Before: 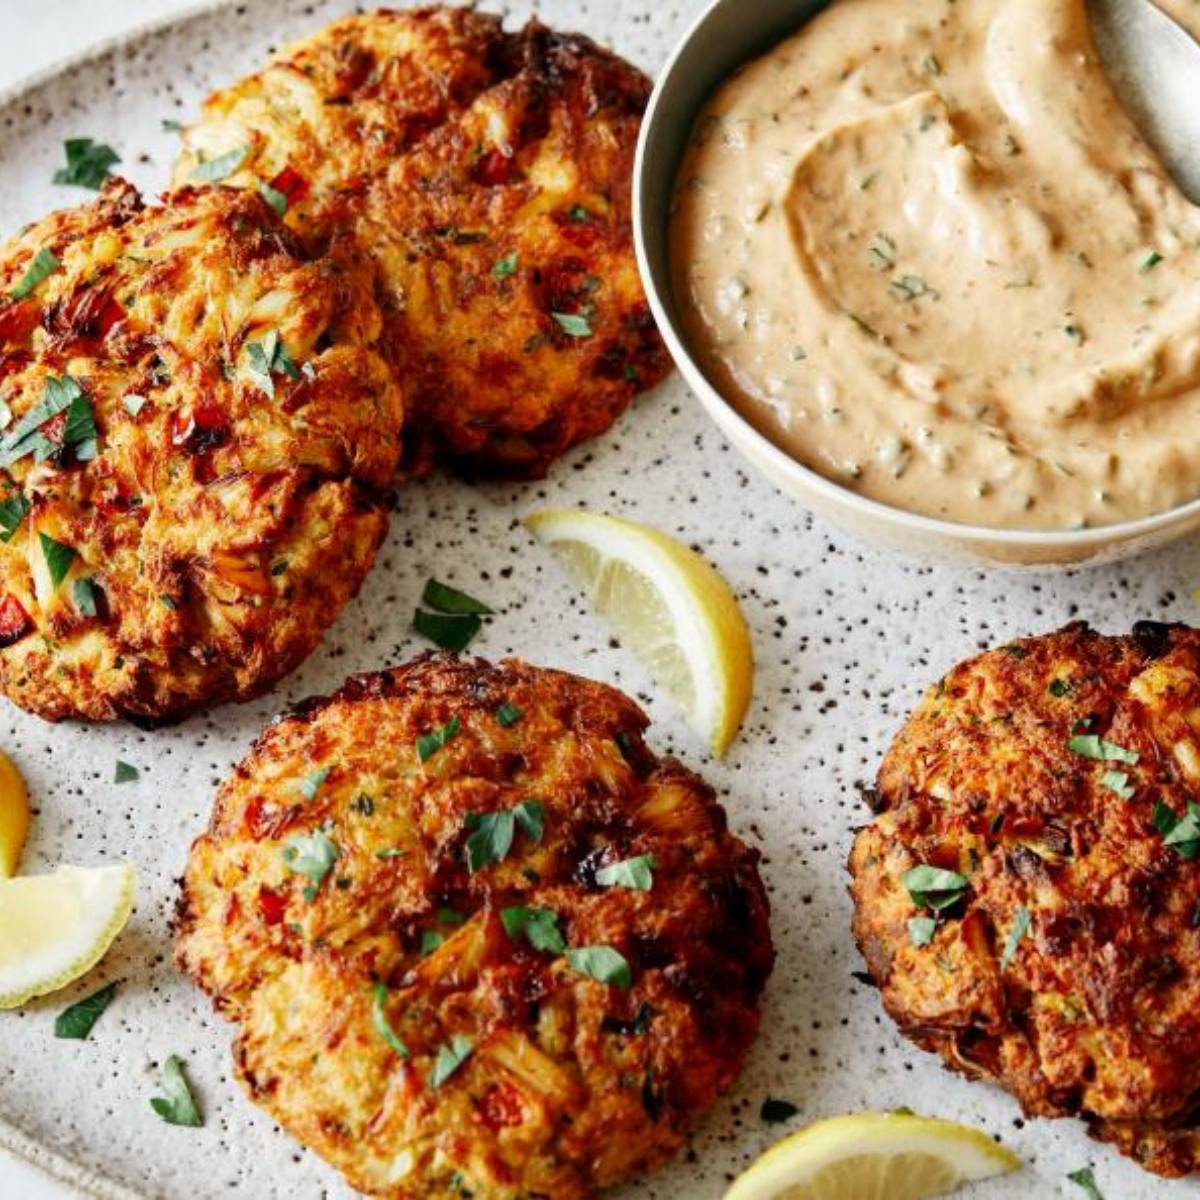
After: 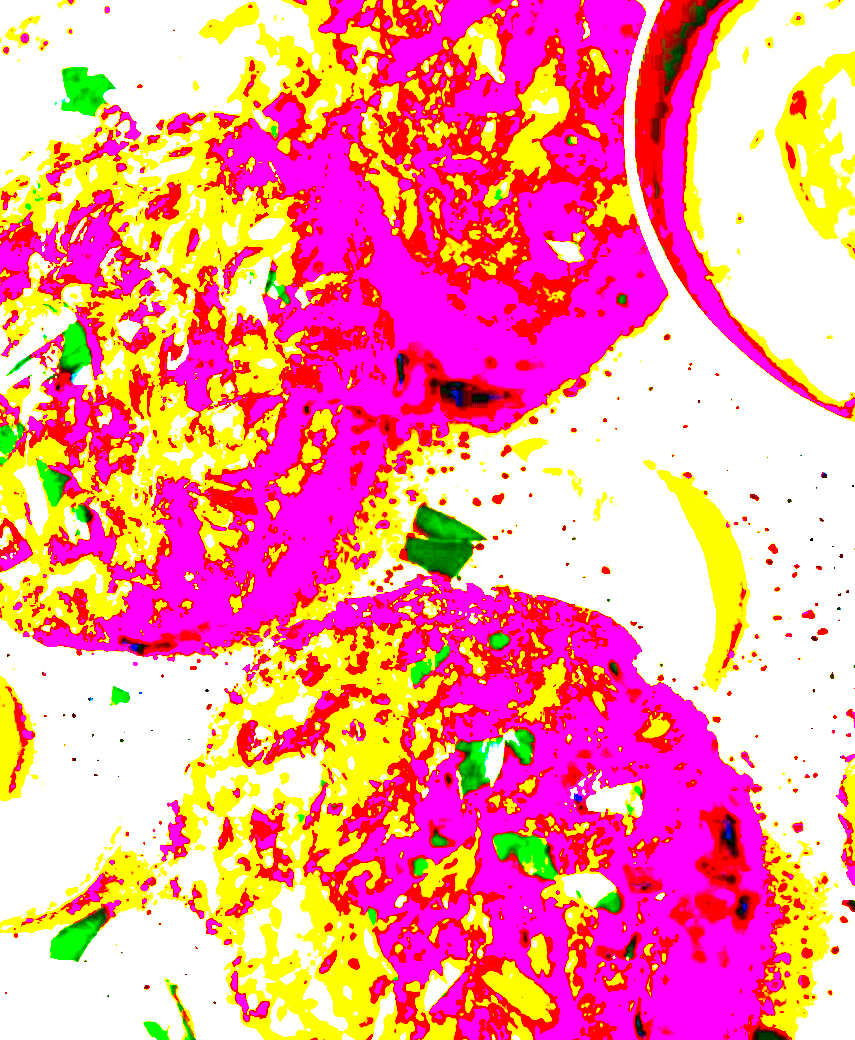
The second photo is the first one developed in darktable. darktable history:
contrast brightness saturation: contrast 0.24, brightness -0.24, saturation 0.14
rotate and perspective: rotation 0.192°, lens shift (horizontal) -0.015, crop left 0.005, crop right 0.996, crop top 0.006, crop bottom 0.99
crop: top 5.803%, right 27.864%, bottom 5.804%
tone equalizer: -8 EV -0.75 EV, -7 EV -0.7 EV, -6 EV -0.6 EV, -5 EV -0.4 EV, -3 EV 0.4 EV, -2 EV 0.6 EV, -1 EV 0.7 EV, +0 EV 0.75 EV, edges refinement/feathering 500, mask exposure compensation -1.57 EV, preserve details no
exposure: black level correction 0.1, exposure 3 EV, compensate highlight preservation false
